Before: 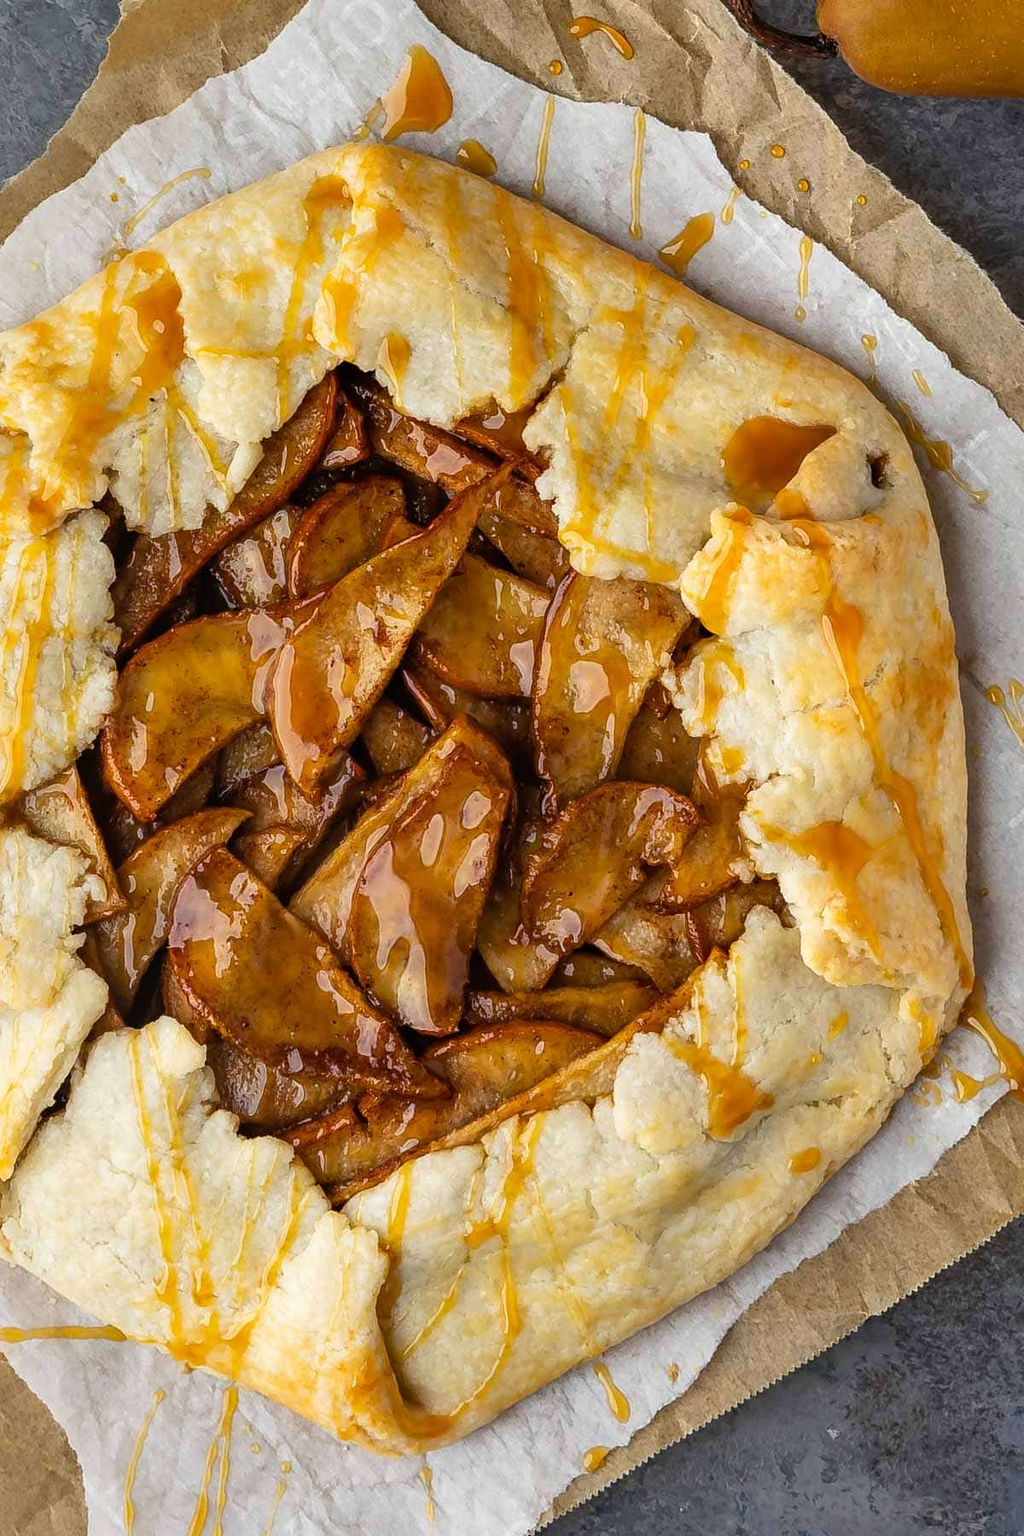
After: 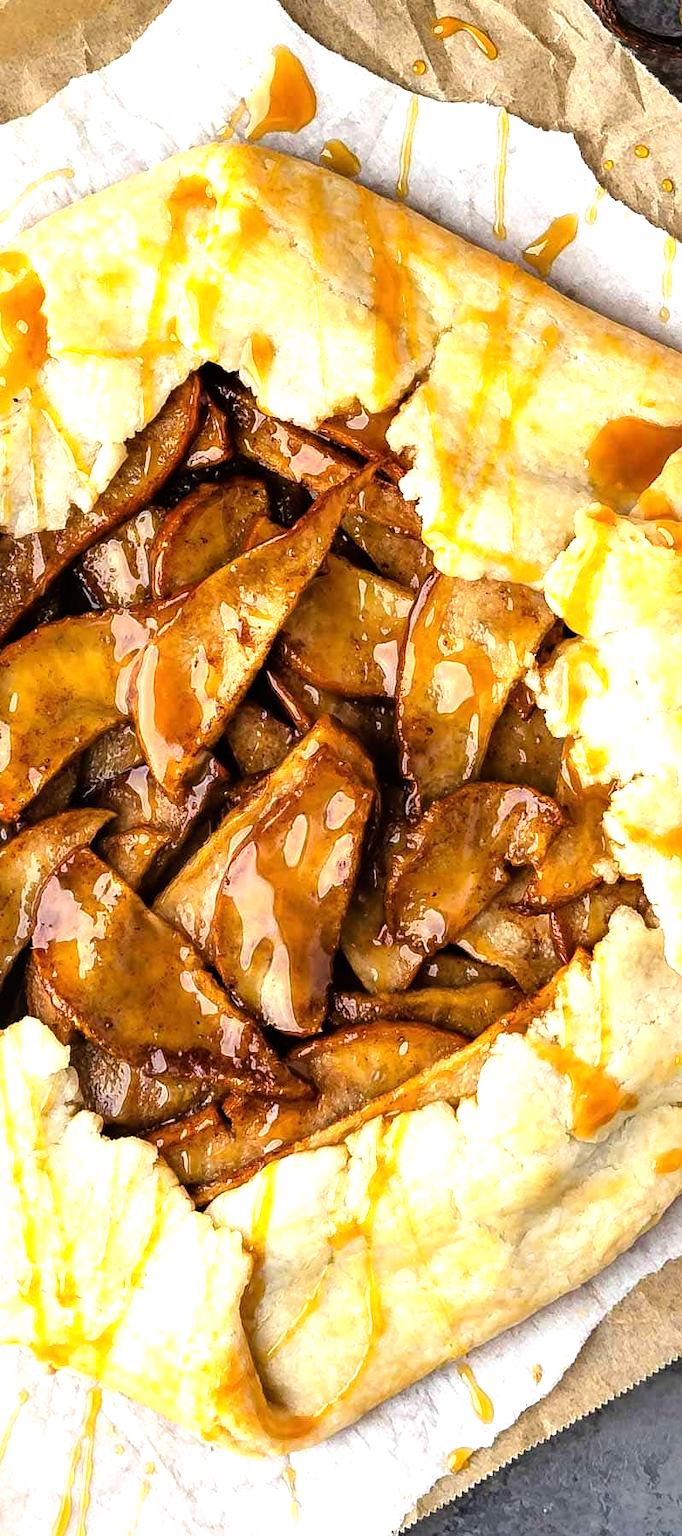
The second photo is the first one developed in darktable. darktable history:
crop and rotate: left 13.373%, right 20.037%
tone equalizer: -8 EV -1.11 EV, -7 EV -1 EV, -6 EV -0.833 EV, -5 EV -0.596 EV, -3 EV 0.594 EV, -2 EV 0.892 EV, -1 EV 1.01 EV, +0 EV 1.06 EV, mask exposure compensation -0.493 EV
